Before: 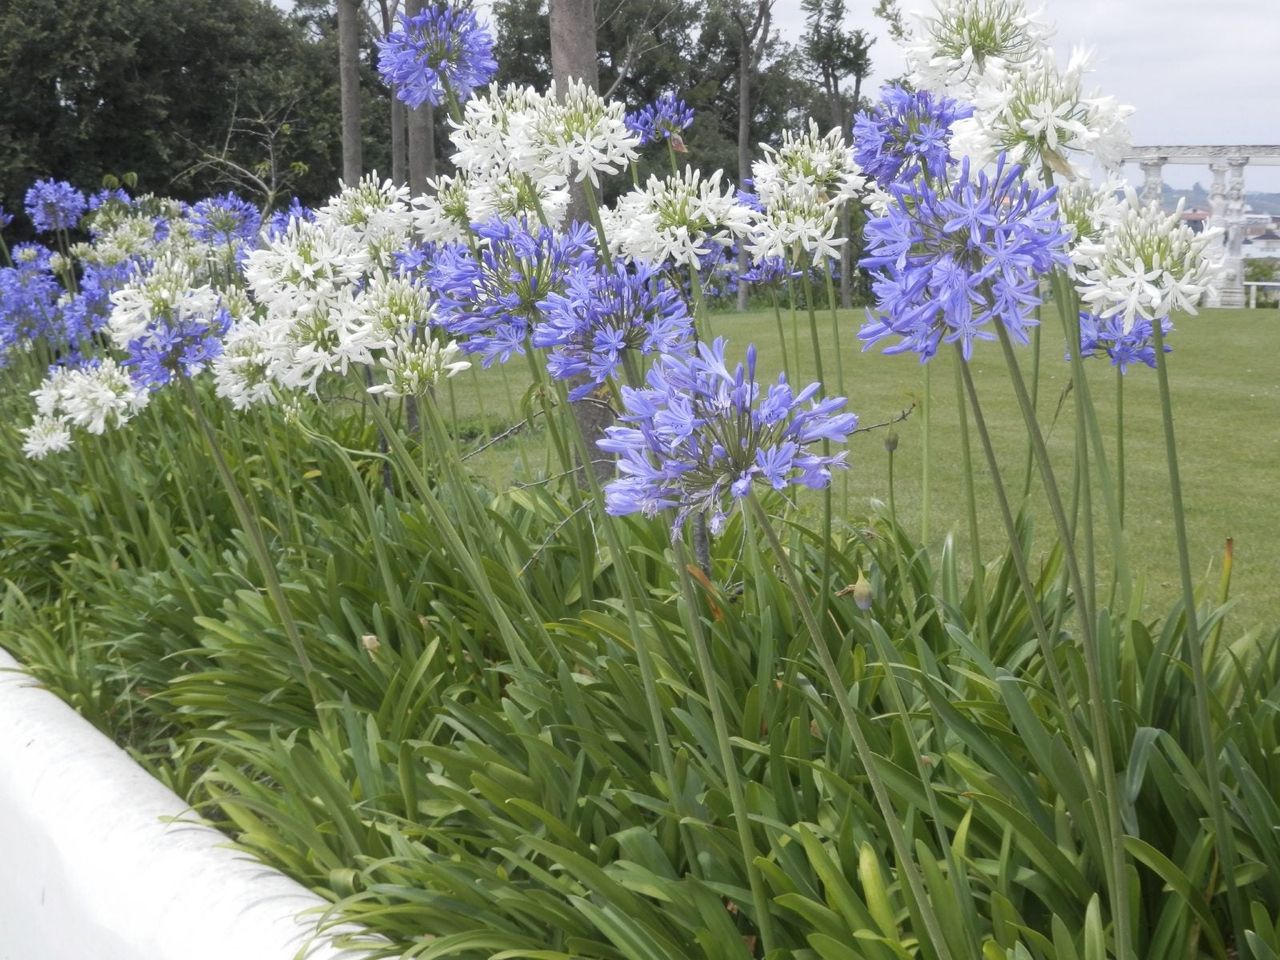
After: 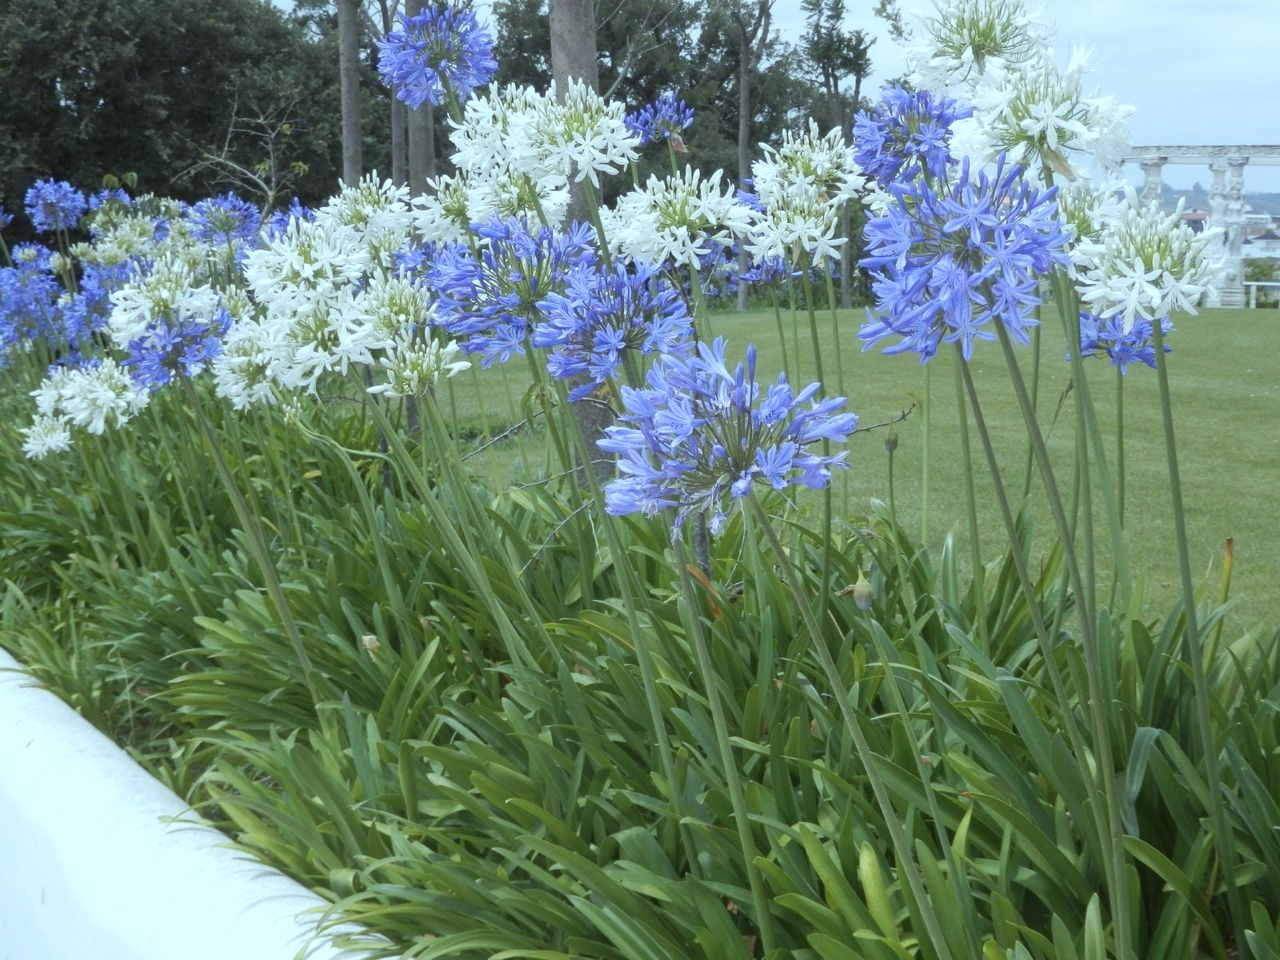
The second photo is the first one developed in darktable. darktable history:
color correction: highlights a* -10.16, highlights b* -10.24
